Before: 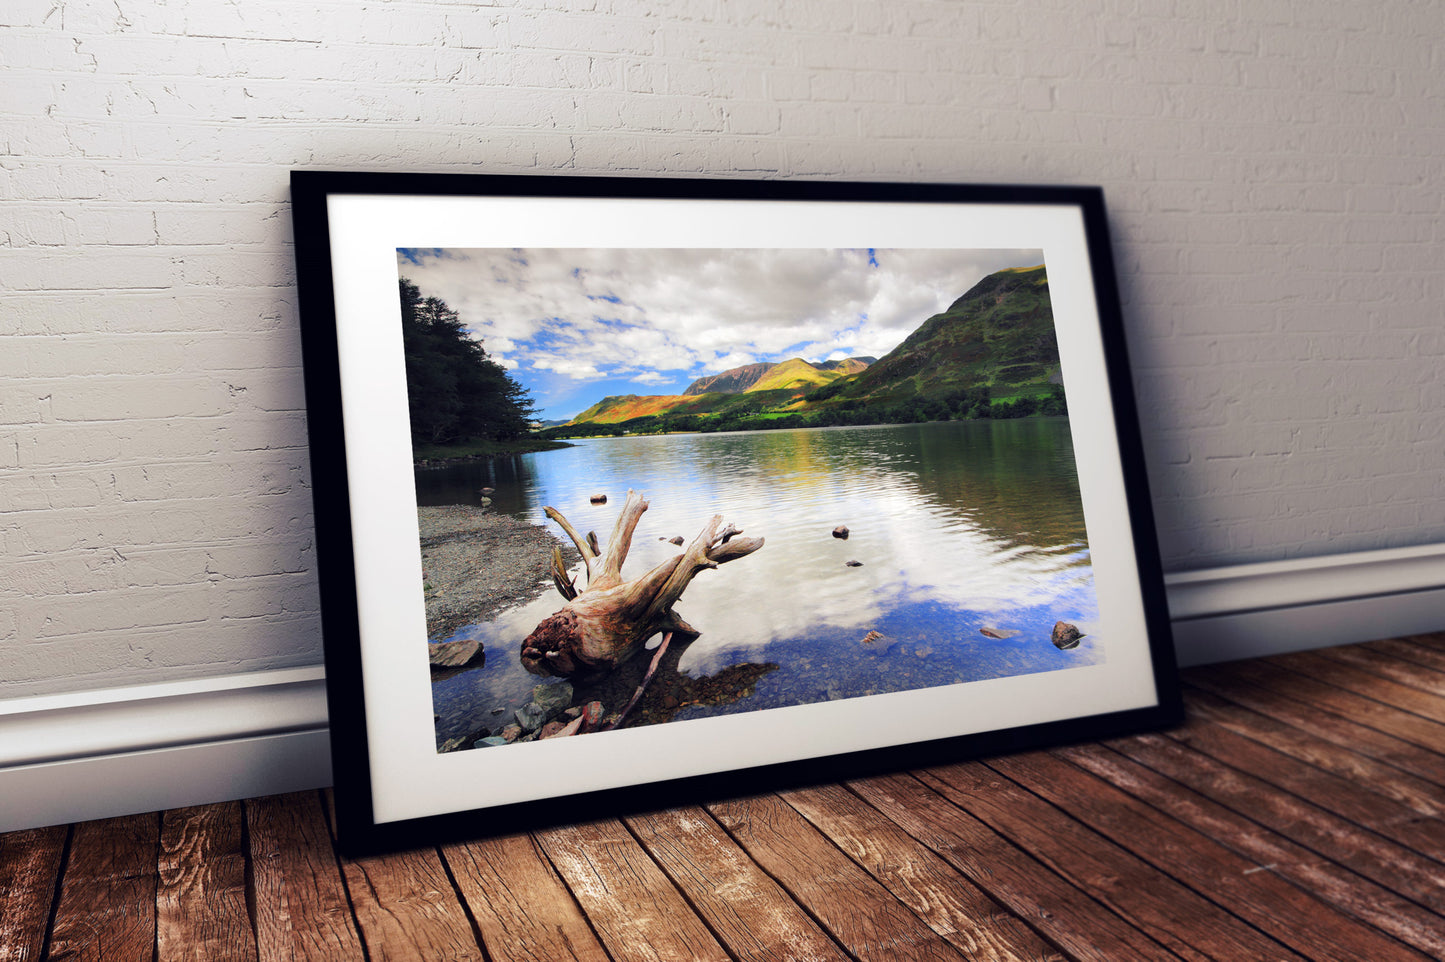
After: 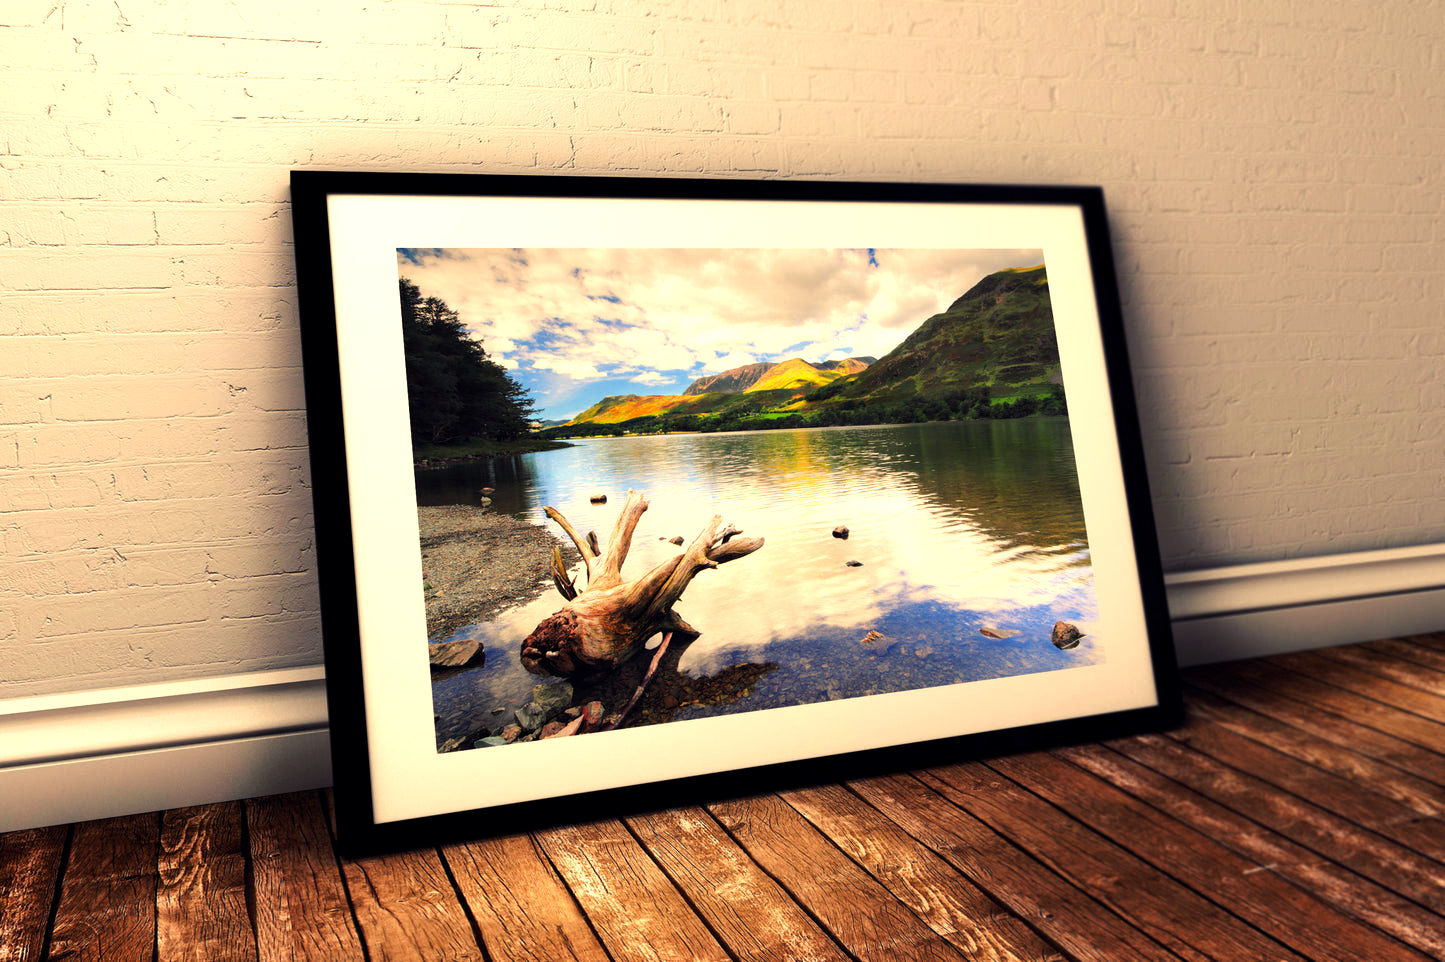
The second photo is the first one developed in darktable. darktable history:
white balance: red 1.123, blue 0.83
color balance rgb: linear chroma grading › global chroma 10%, global vibrance 10%, contrast 15%, saturation formula JzAzBz (2021)
exposure: black level correction 0.001, exposure 0.14 EV, compensate highlight preservation false
